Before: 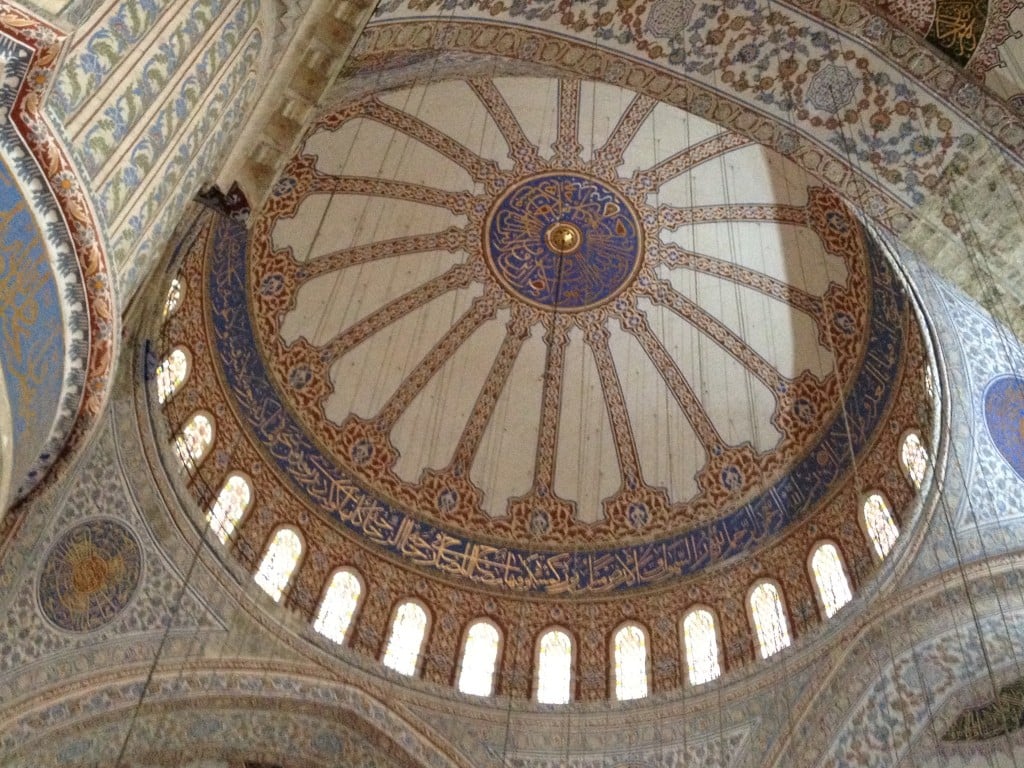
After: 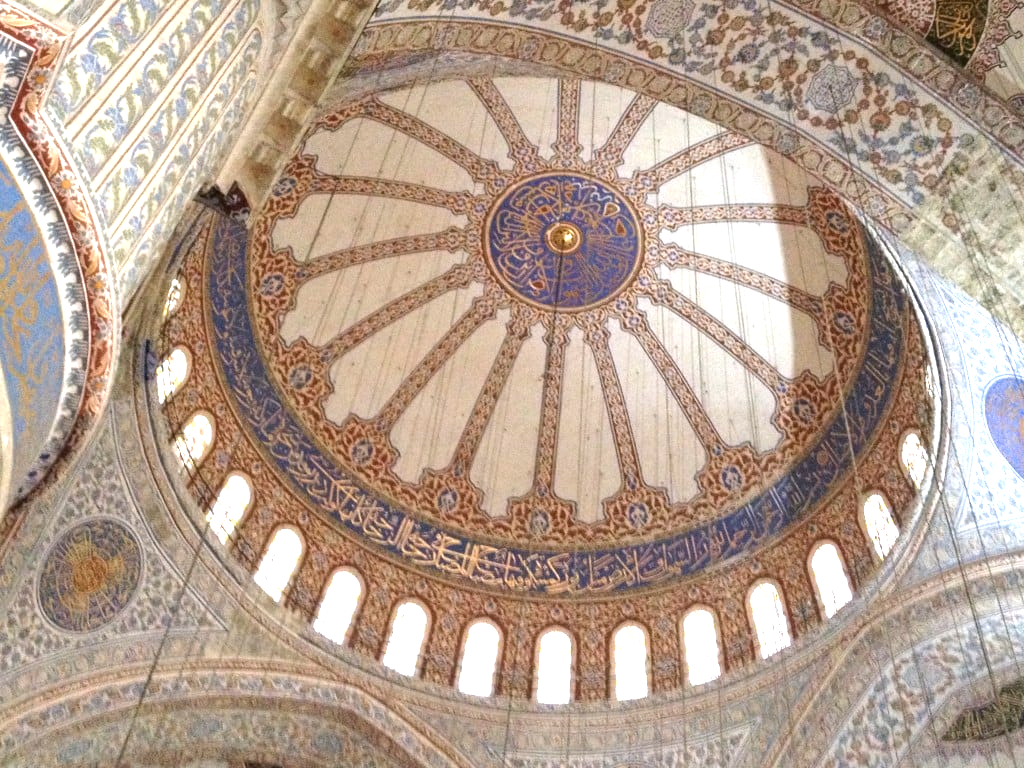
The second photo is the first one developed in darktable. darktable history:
white balance: red 1.009, blue 1.027
exposure: black level correction 0, exposure 0.95 EV, compensate exposure bias true, compensate highlight preservation false
